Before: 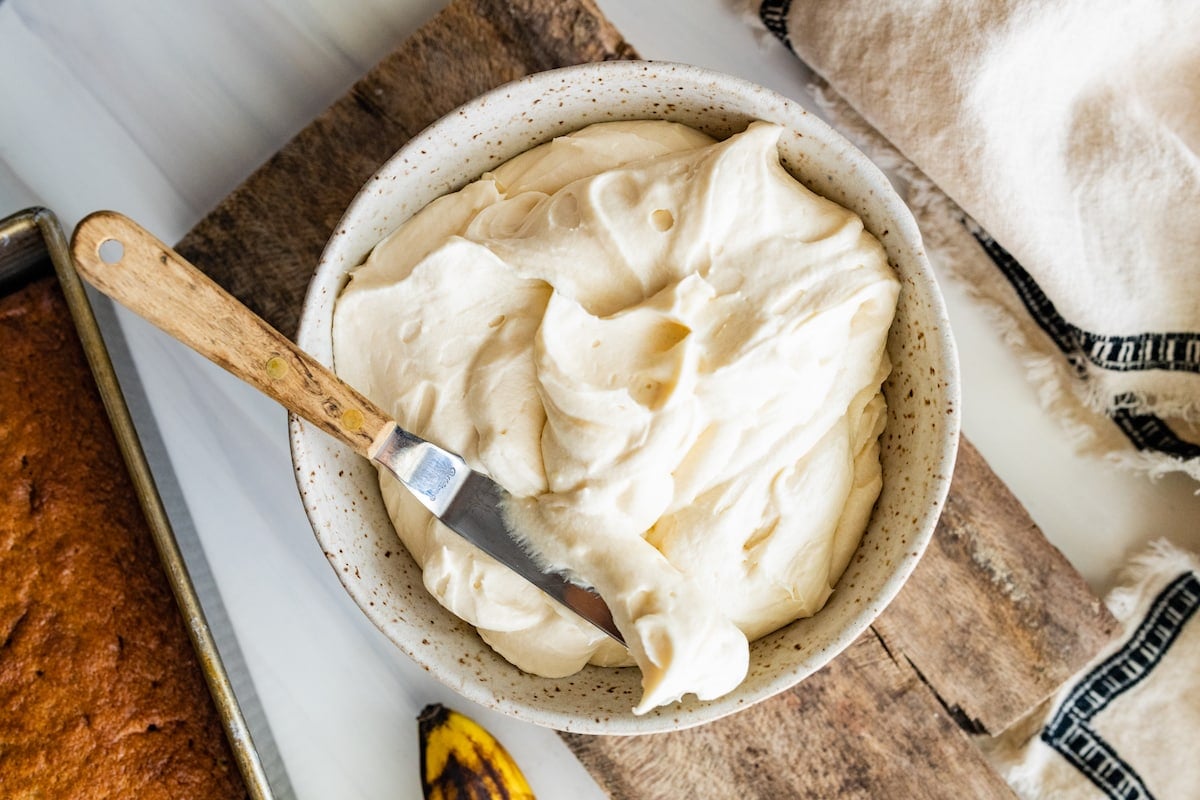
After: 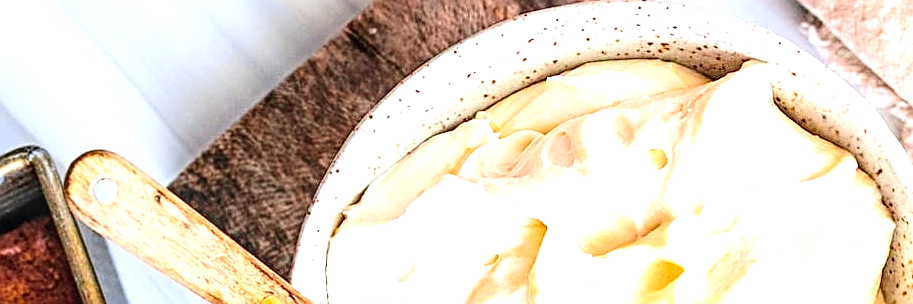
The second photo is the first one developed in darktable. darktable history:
tone curve: curves: ch0 [(0, 0) (0.087, 0.054) (0.281, 0.245) (0.506, 0.526) (0.8, 0.824) (0.994, 0.955)]; ch1 [(0, 0) (0.27, 0.195) (0.406, 0.435) (0.452, 0.474) (0.495, 0.5) (0.514, 0.508) (0.537, 0.556) (0.654, 0.689) (1, 1)]; ch2 [(0, 0) (0.269, 0.299) (0.459, 0.441) (0.498, 0.499) (0.523, 0.52) (0.551, 0.549) (0.633, 0.625) (0.659, 0.681) (0.718, 0.764) (1, 1)], color space Lab, independent channels, preserve colors none
crop: left 0.507%, top 7.646%, right 23.403%, bottom 54.266%
exposure: black level correction 0, exposure 1.515 EV, compensate highlight preservation false
sharpen: amount 0.9
color calibration: illuminant as shot in camera, x 0.358, y 0.373, temperature 4628.91 K, gamut compression 0.997
local contrast: on, module defaults
